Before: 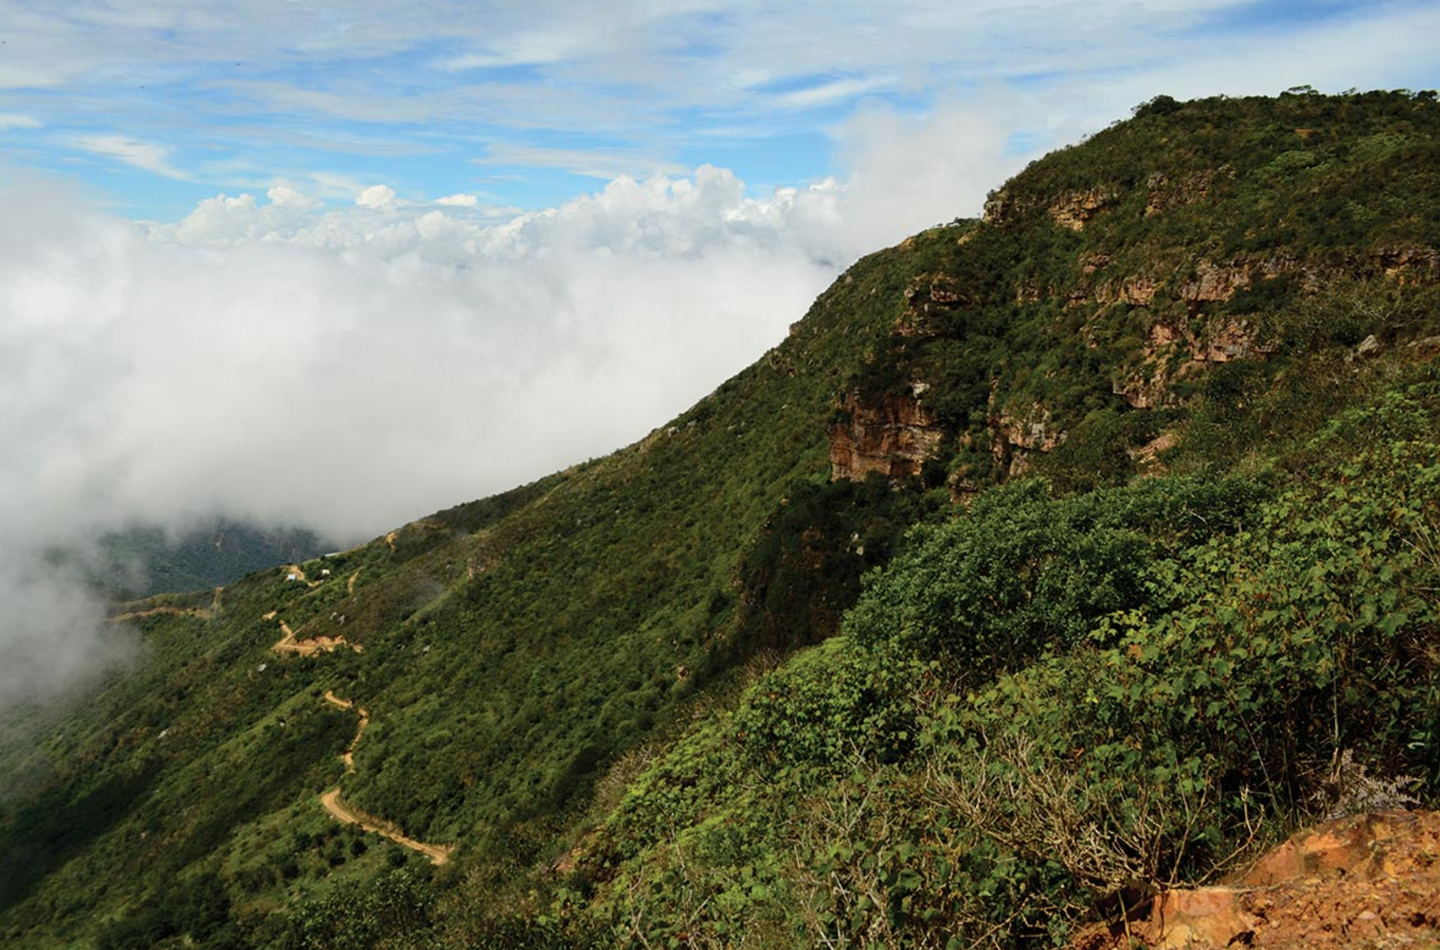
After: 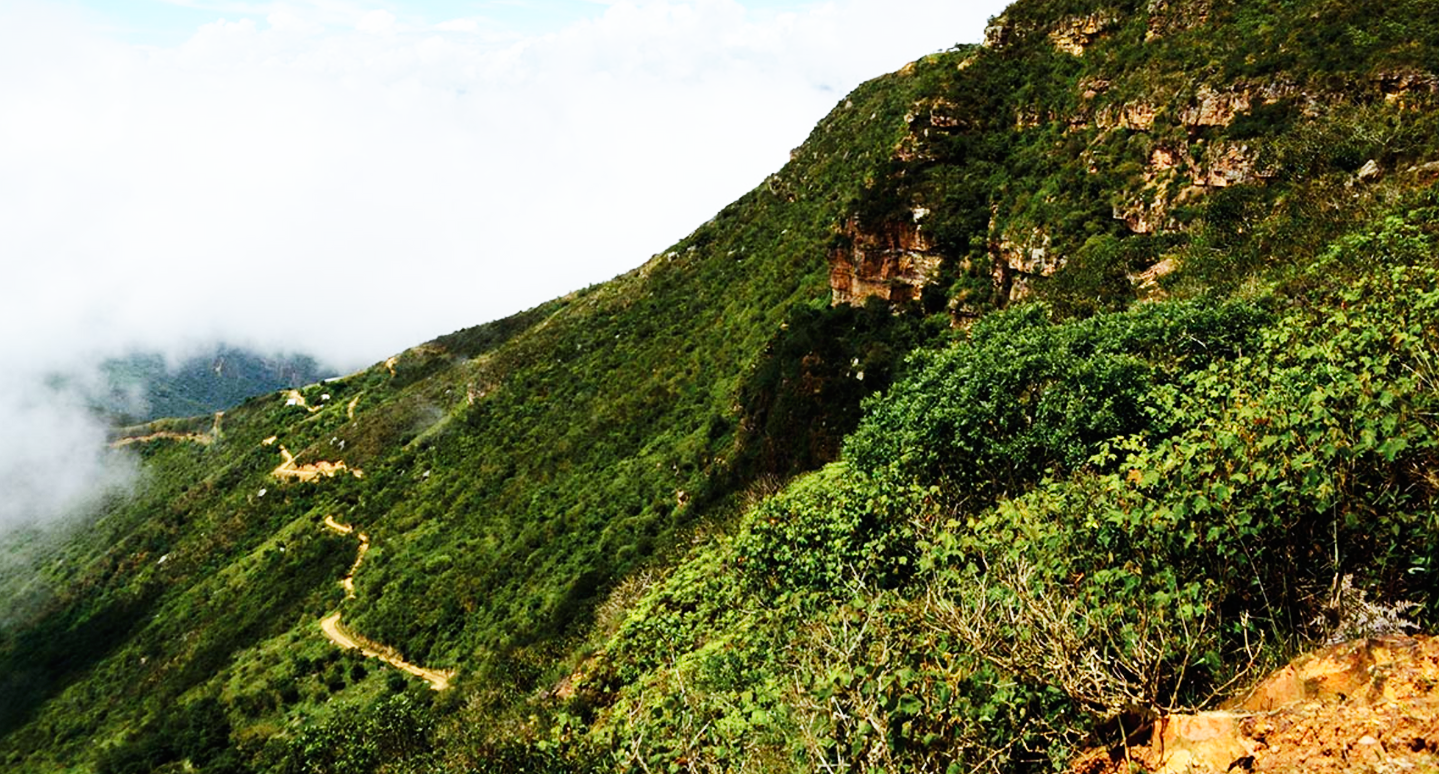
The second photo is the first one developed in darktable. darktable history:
base curve: curves: ch0 [(0, 0) (0.007, 0.004) (0.027, 0.03) (0.046, 0.07) (0.207, 0.54) (0.442, 0.872) (0.673, 0.972) (1, 1)], preserve colors none
crop and rotate: top 18.507%
white balance: red 0.954, blue 1.079
